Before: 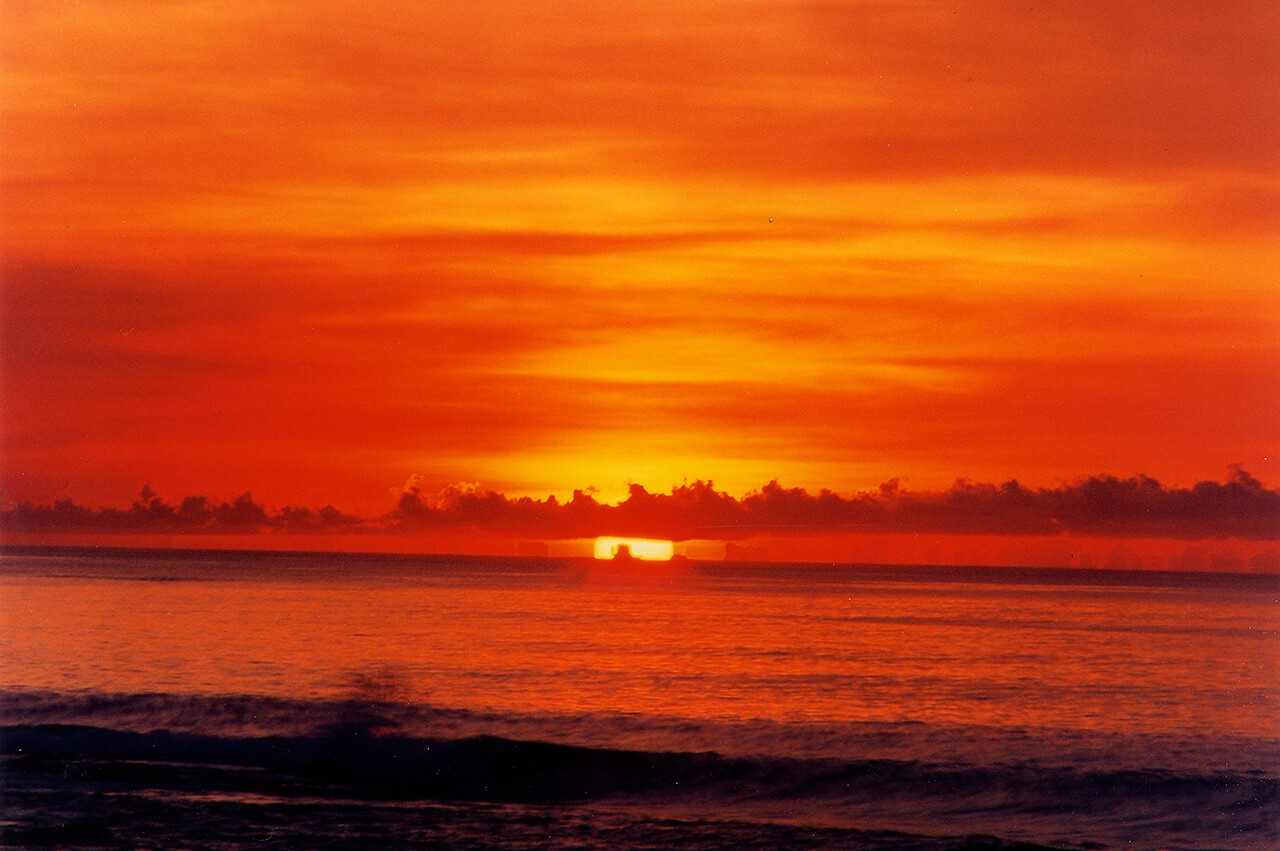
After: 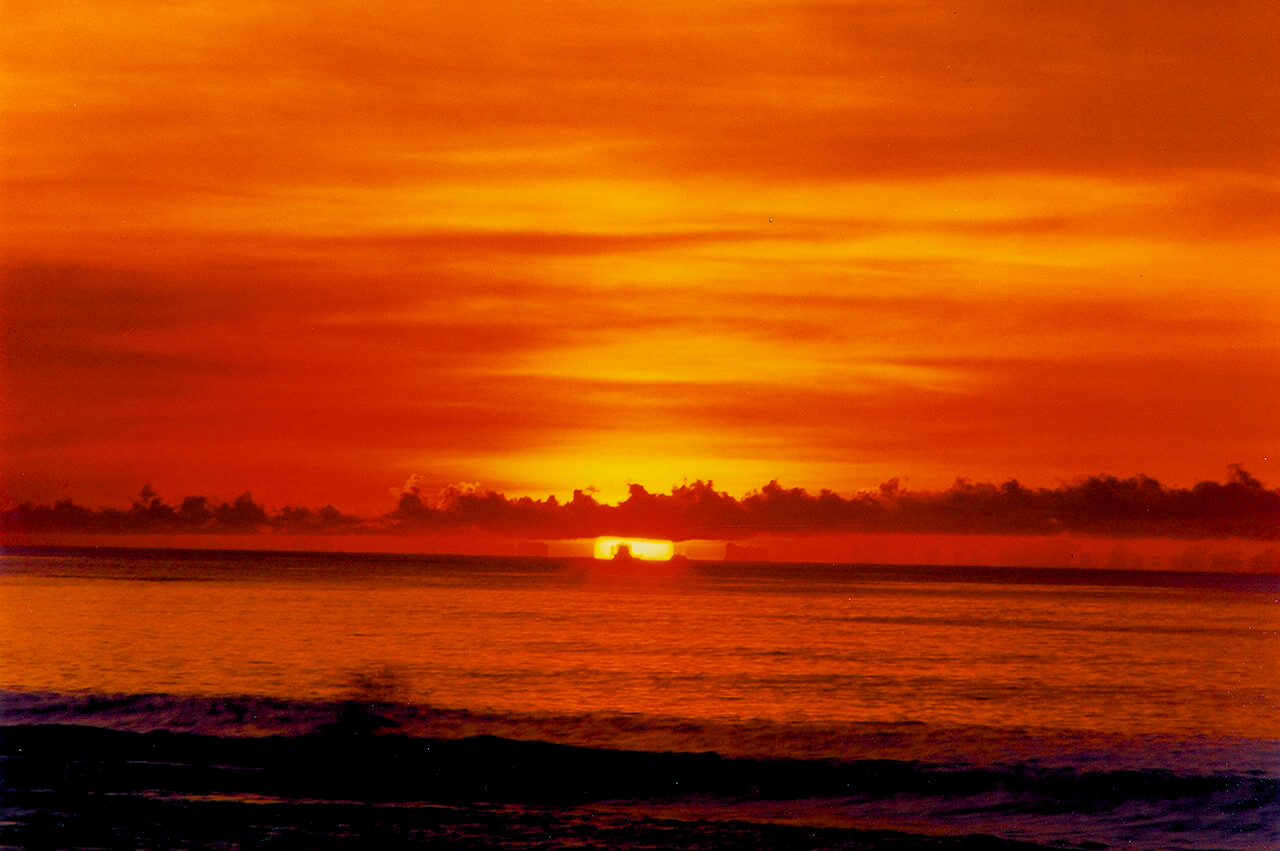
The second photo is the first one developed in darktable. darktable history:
color balance rgb: shadows lift › luminance -7.852%, shadows lift › chroma 2.143%, shadows lift › hue 201.24°, power › chroma 2.154%, power › hue 163.88°, global offset › luminance -0.514%, linear chroma grading › global chroma 19.911%, perceptual saturation grading › global saturation 20%, perceptual saturation grading › highlights -14.453%, perceptual saturation grading › shadows 49.681%, global vibrance 20%
color calibration: illuminant as shot in camera, x 0.358, y 0.373, temperature 4628.91 K
